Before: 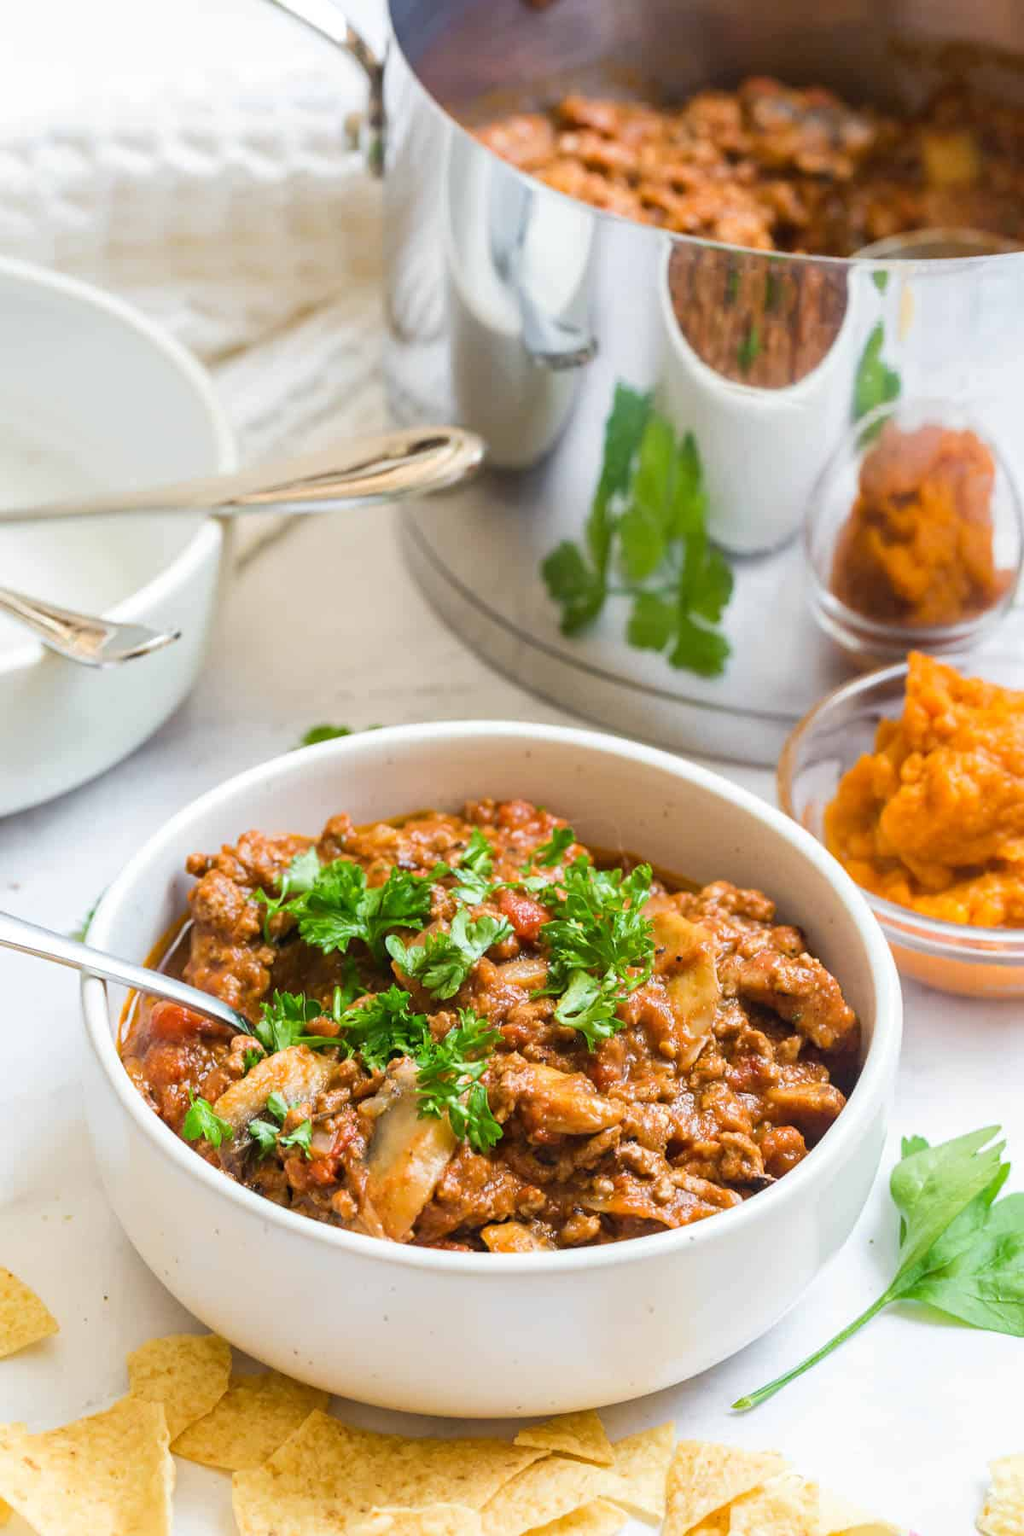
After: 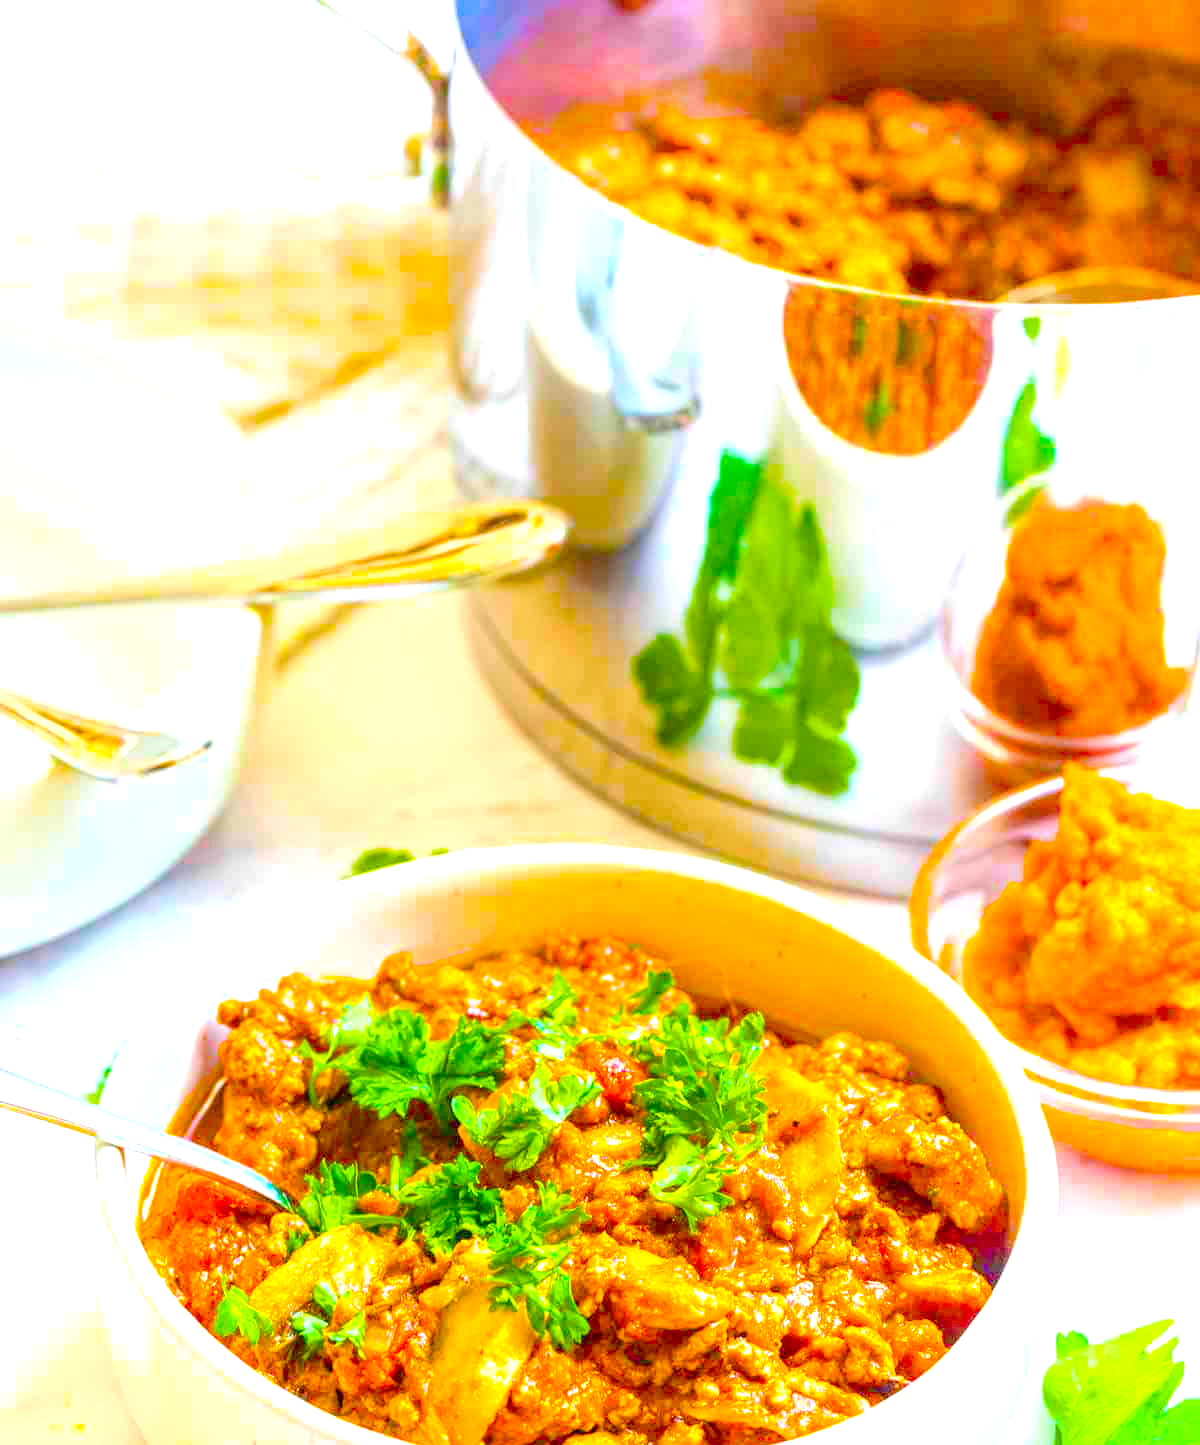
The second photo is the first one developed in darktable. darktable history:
color balance rgb: linear chroma grading › shadows 16.897%, linear chroma grading › highlights 60.437%, linear chroma grading › global chroma 49.896%, perceptual saturation grading › global saturation 19.961%, global vibrance 40.842%
crop: bottom 19.693%
local contrast: highlights 102%, shadows 97%, detail 201%, midtone range 0.2
levels: white 99.99%, levels [0.008, 0.318, 0.836]
